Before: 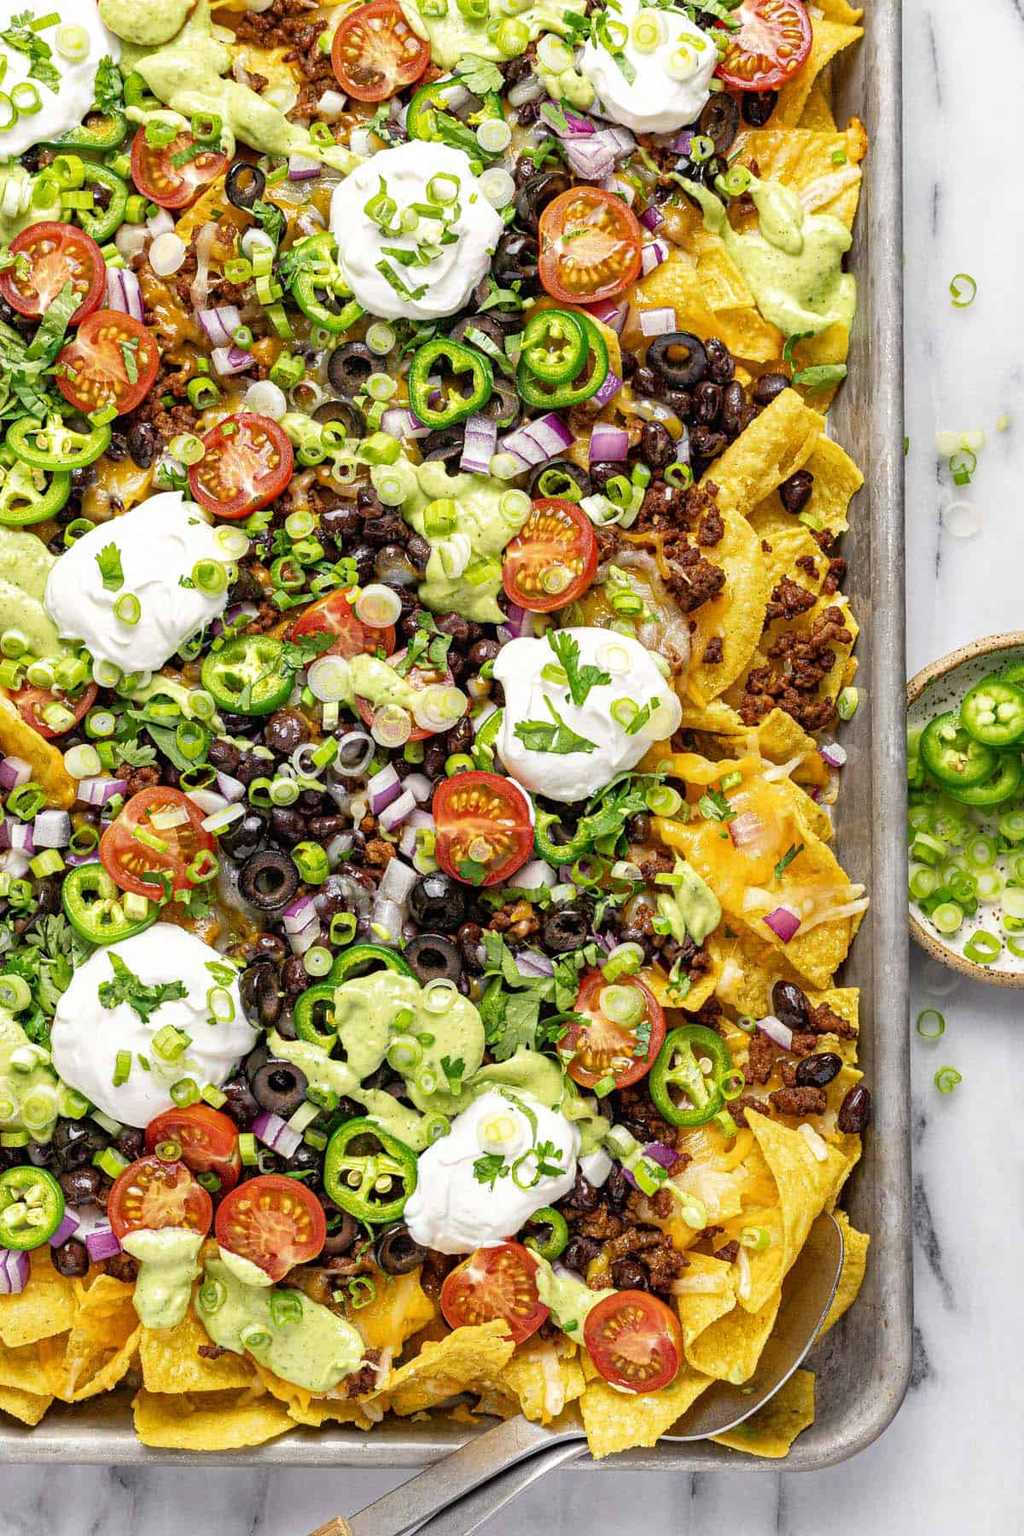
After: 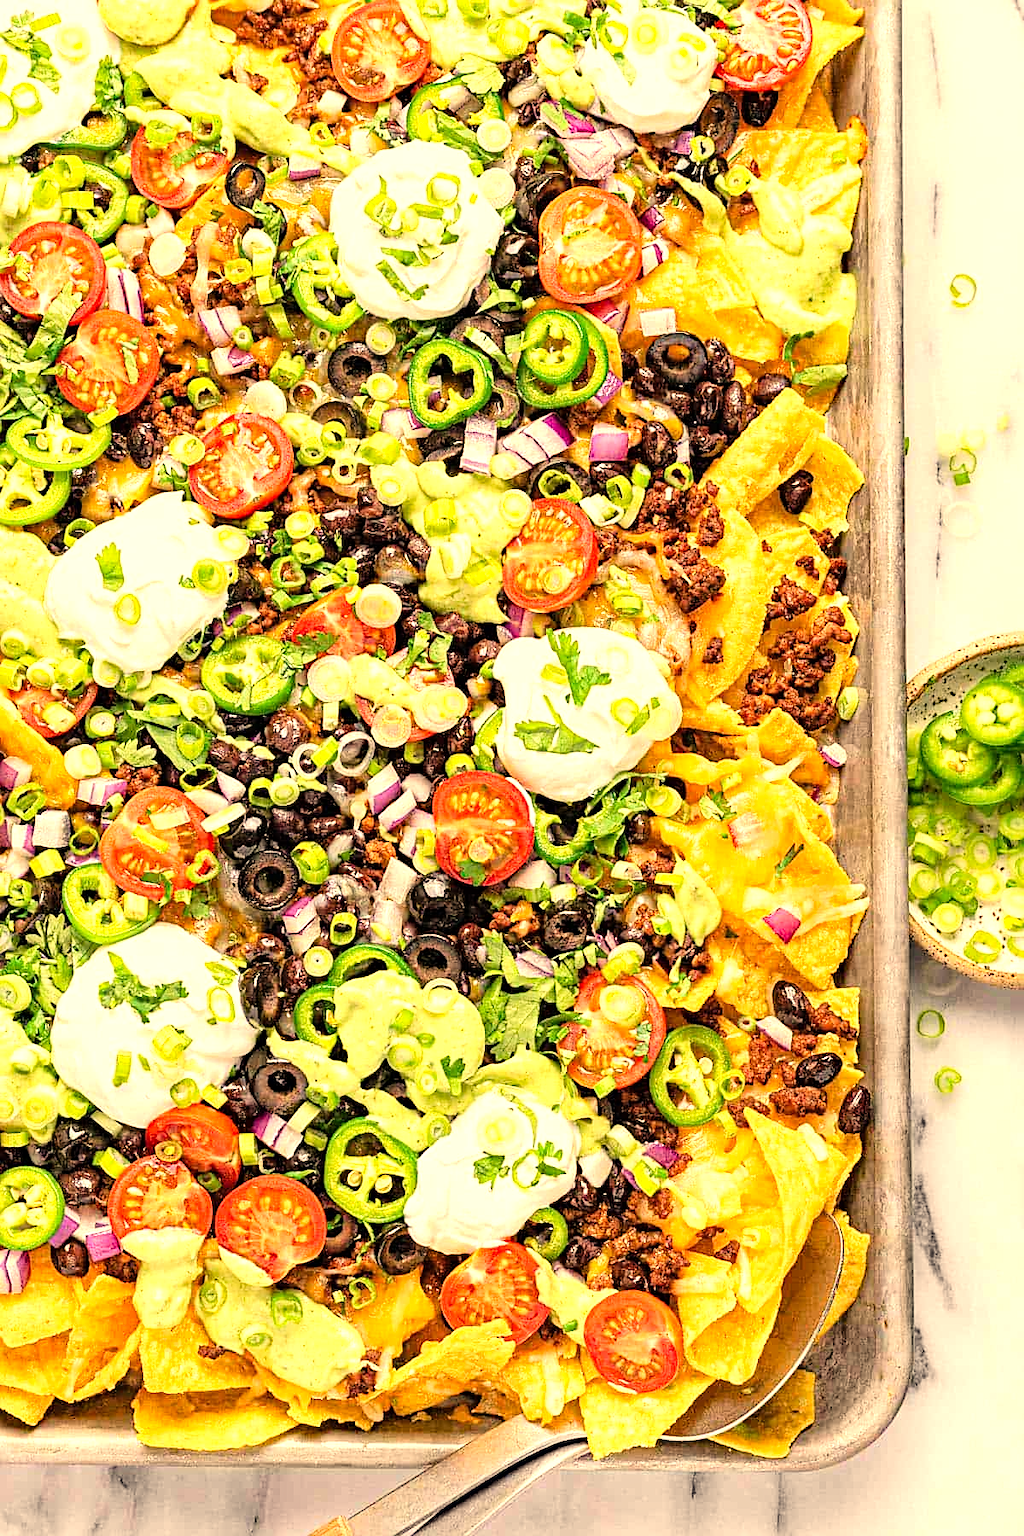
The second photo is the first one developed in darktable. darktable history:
white balance: red 1.138, green 0.996, blue 0.812
sharpen: on, module defaults
exposure: exposure 0.6 EV, compensate highlight preservation false
haze removal: compatibility mode true, adaptive false
tone curve: curves: ch0 [(0, 0) (0.004, 0.001) (0.133, 0.112) (0.325, 0.362) (0.832, 0.893) (1, 1)], color space Lab, linked channels, preserve colors none
